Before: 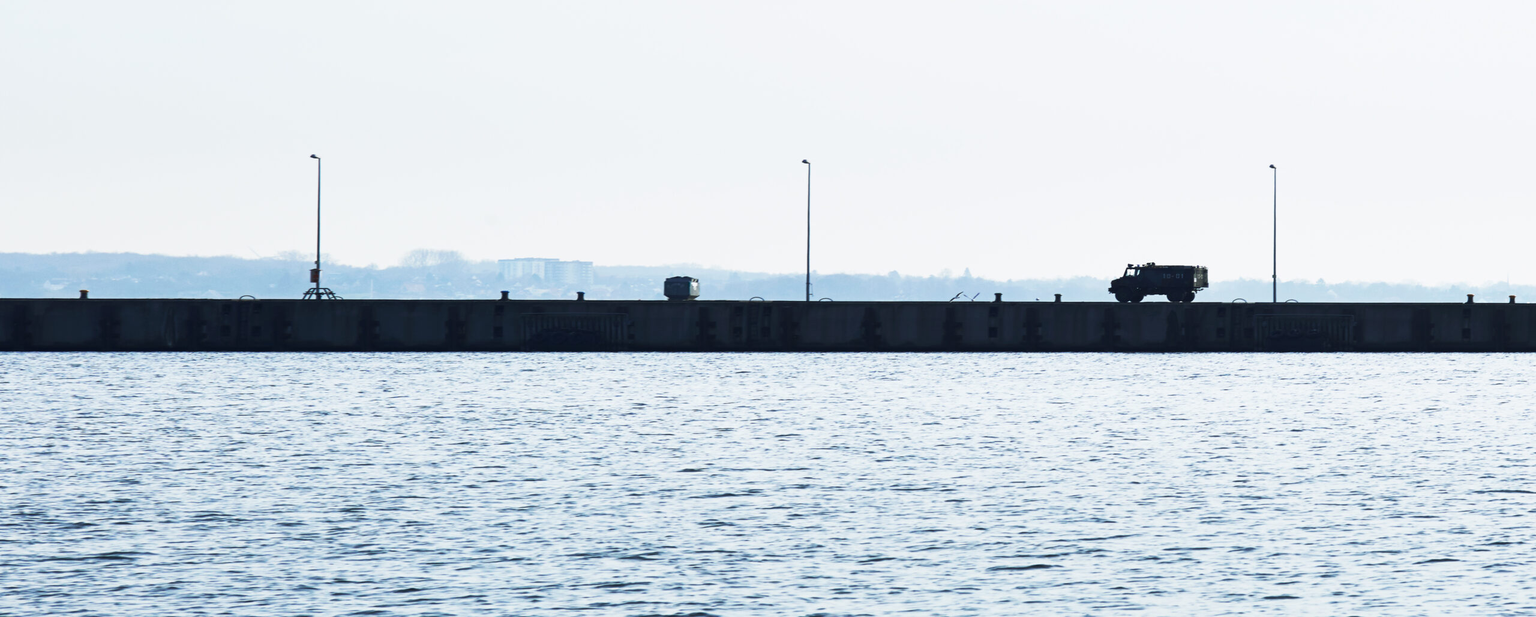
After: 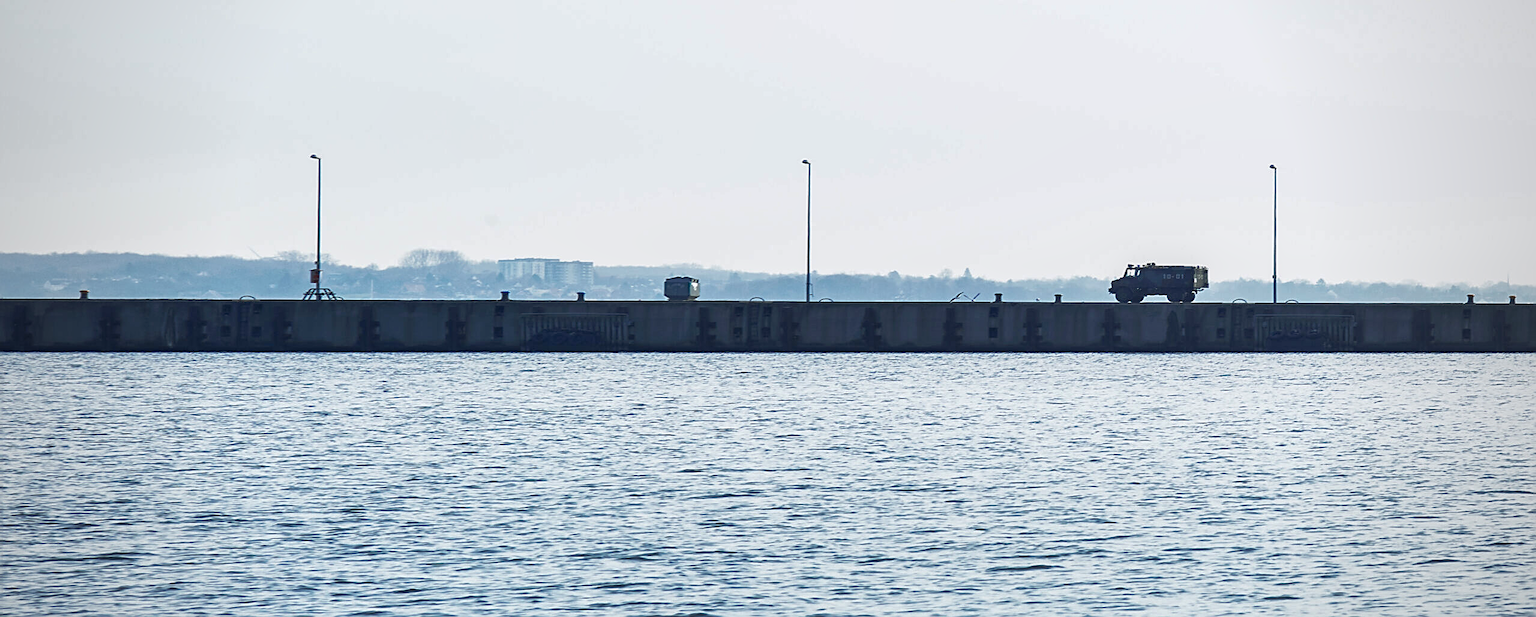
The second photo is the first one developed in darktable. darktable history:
local contrast: detail 130%
sharpen: on, module defaults
shadows and highlights: on, module defaults
vignetting: fall-off start 71.37%, brightness -0.401, saturation -0.304
